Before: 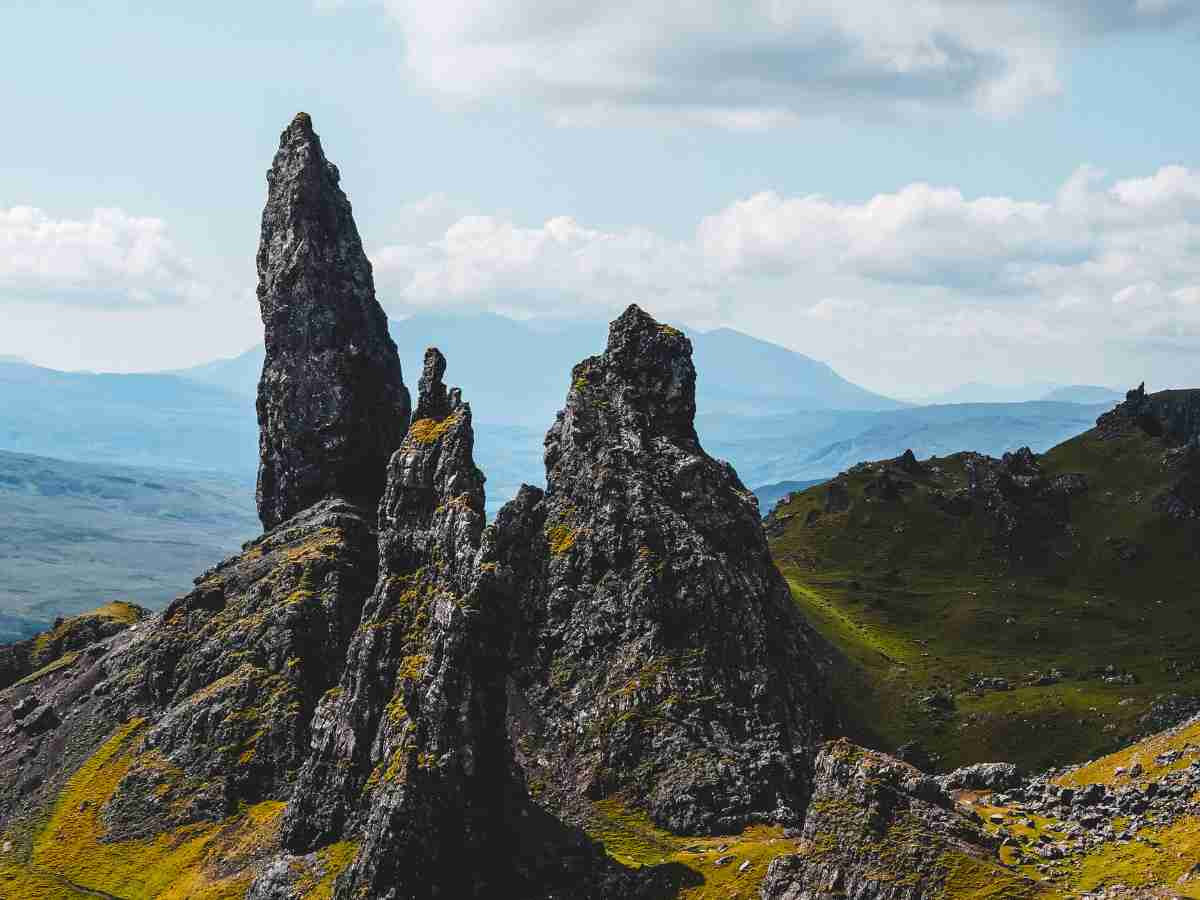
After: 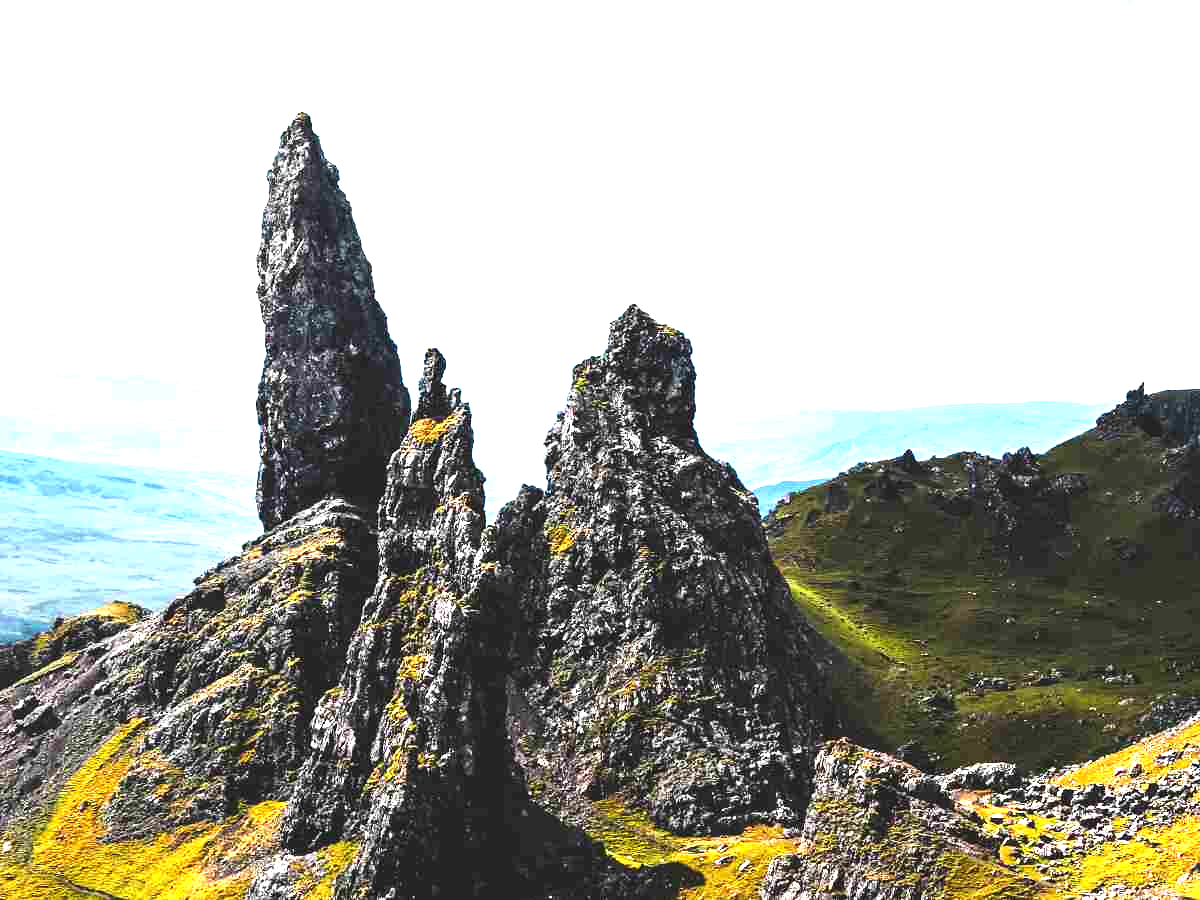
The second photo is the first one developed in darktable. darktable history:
tone equalizer: -8 EV -0.75 EV, -7 EV -0.7 EV, -6 EV -0.6 EV, -5 EV -0.4 EV, -3 EV 0.4 EV, -2 EV 0.6 EV, -1 EV 0.7 EV, +0 EV 0.75 EV, edges refinement/feathering 500, mask exposure compensation -1.57 EV, preserve details no
exposure: black level correction 0, exposure 1.2 EV, compensate exposure bias true, compensate highlight preservation false
